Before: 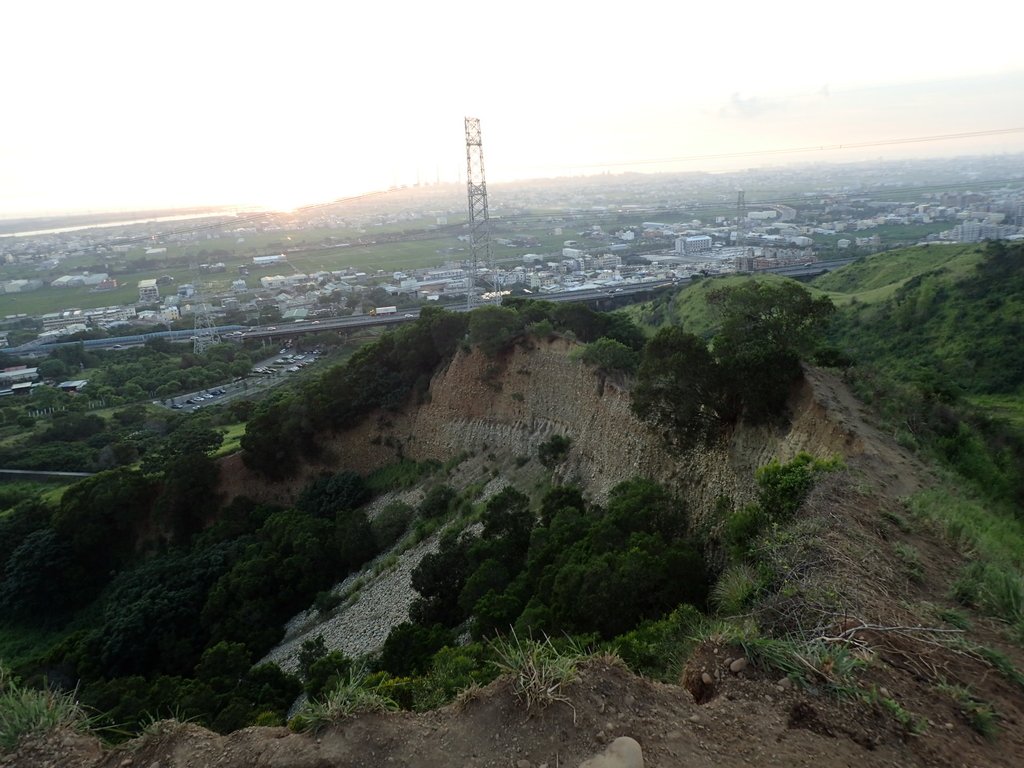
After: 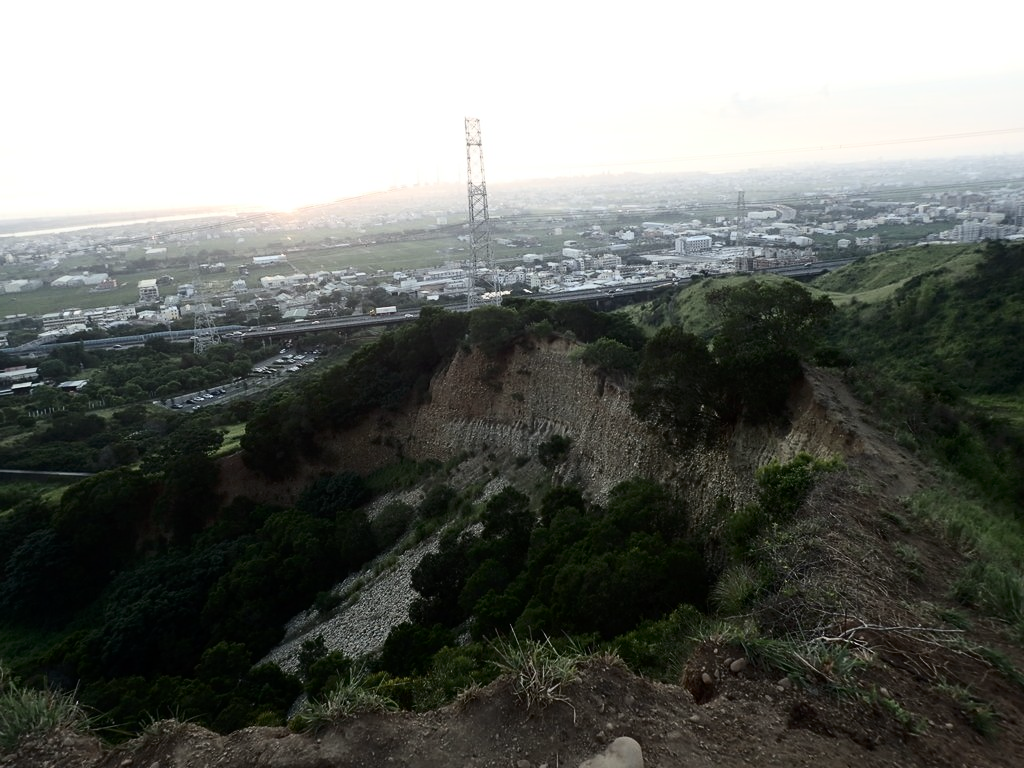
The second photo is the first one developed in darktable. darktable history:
contrast brightness saturation: contrast 0.254, saturation -0.306
